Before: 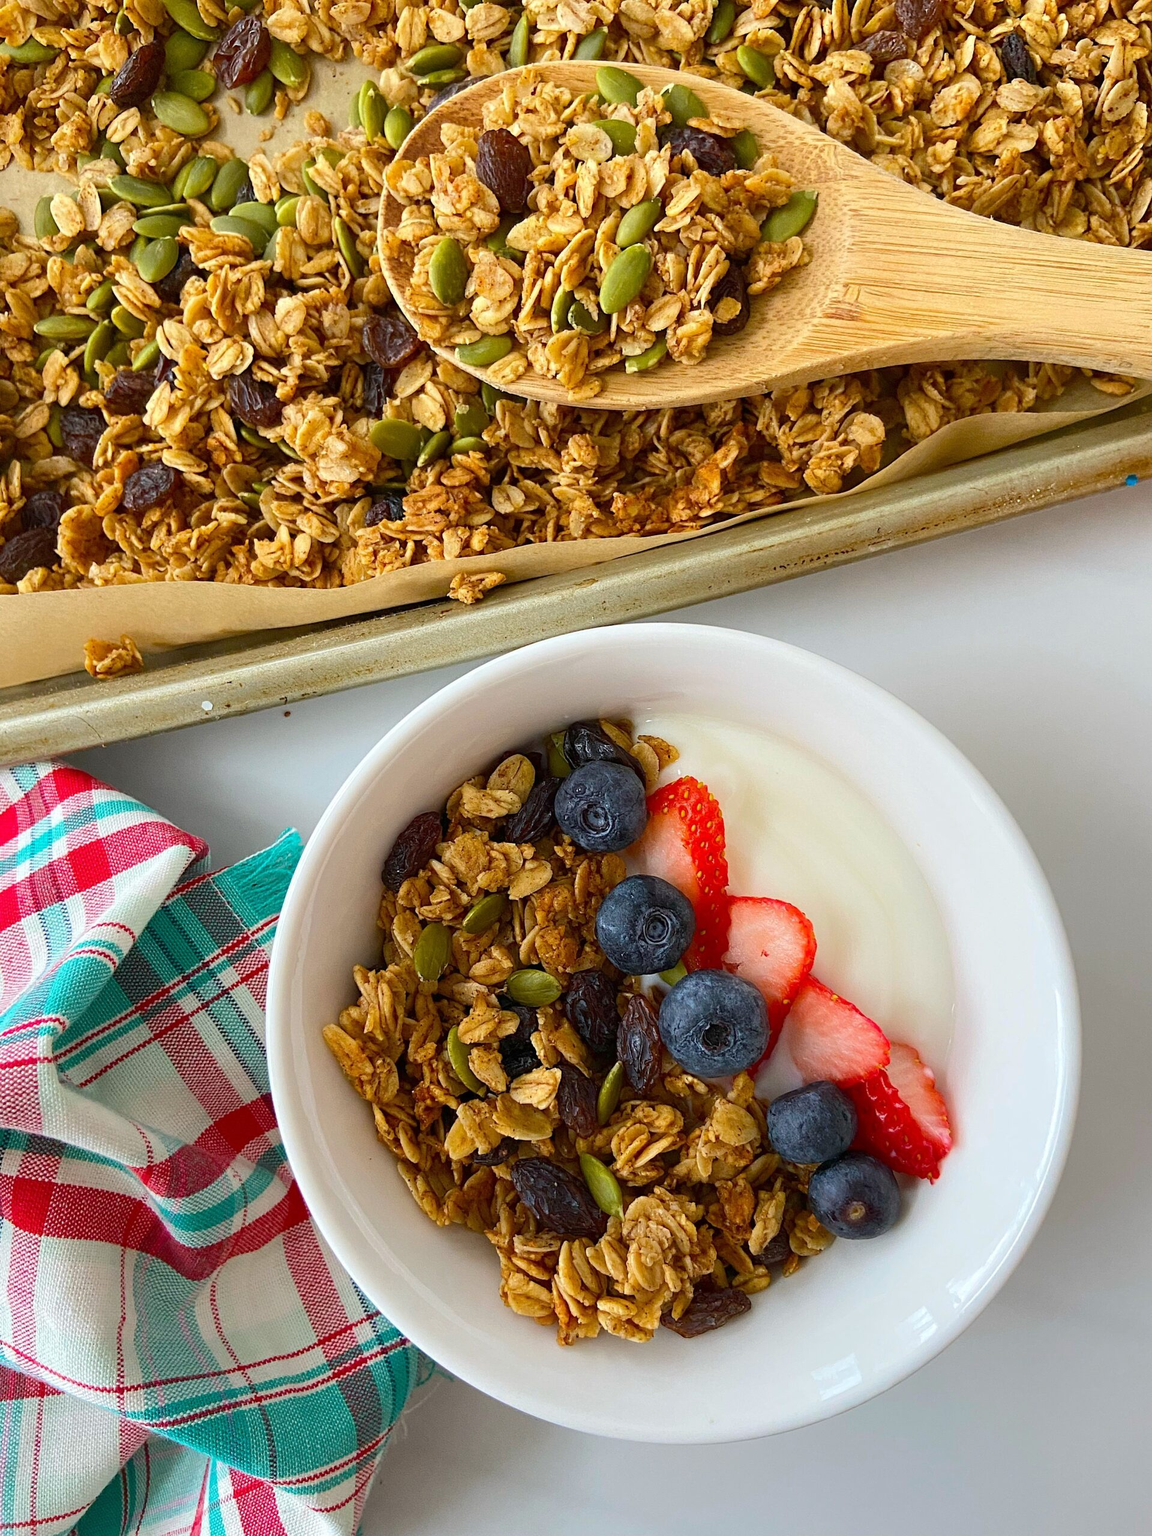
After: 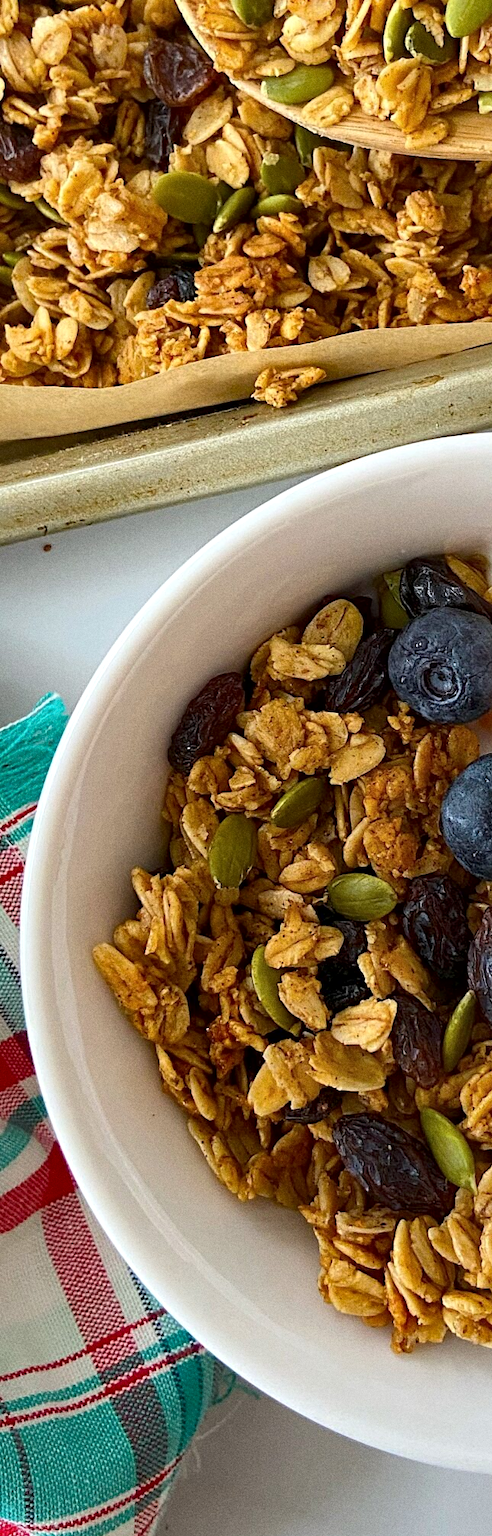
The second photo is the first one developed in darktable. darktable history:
grain: on, module defaults
local contrast: mode bilateral grid, contrast 20, coarseness 100, detail 150%, midtone range 0.2
crop and rotate: left 21.77%, top 18.528%, right 44.676%, bottom 2.997%
